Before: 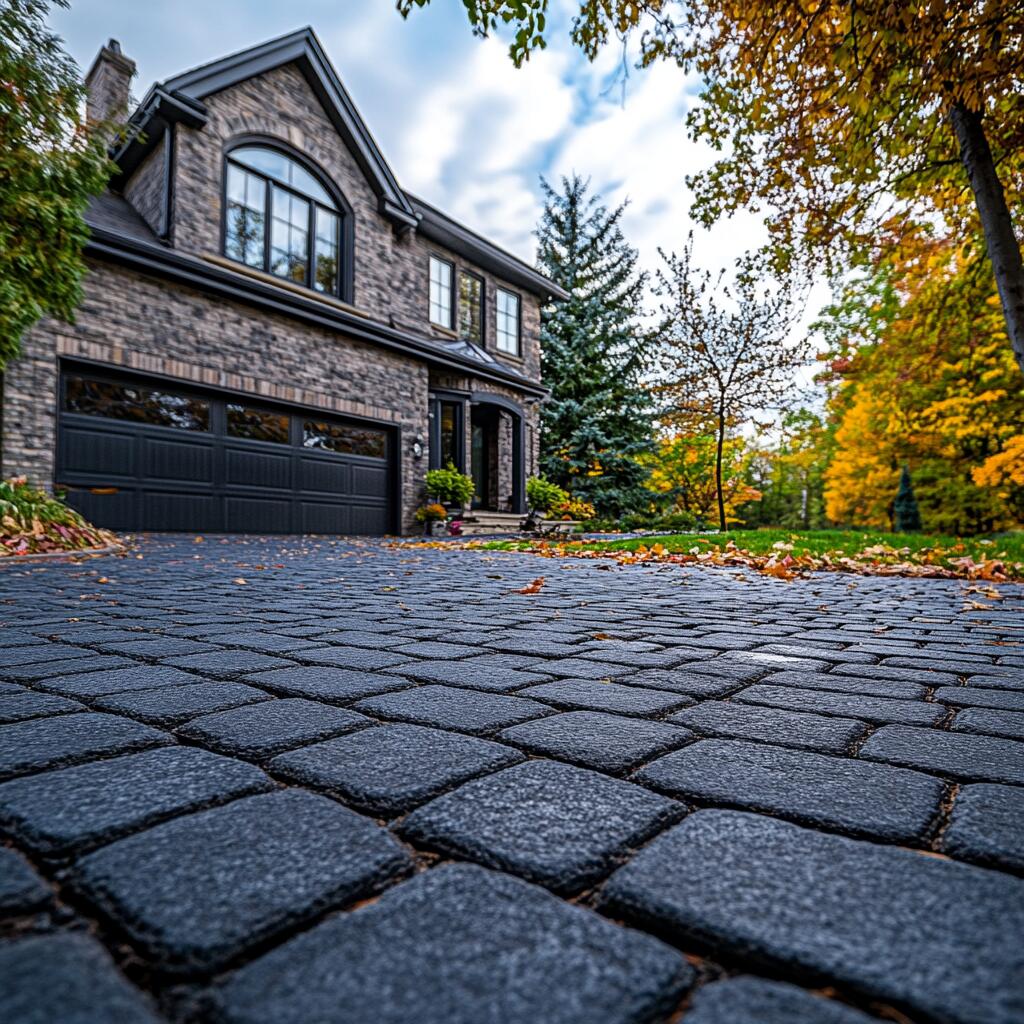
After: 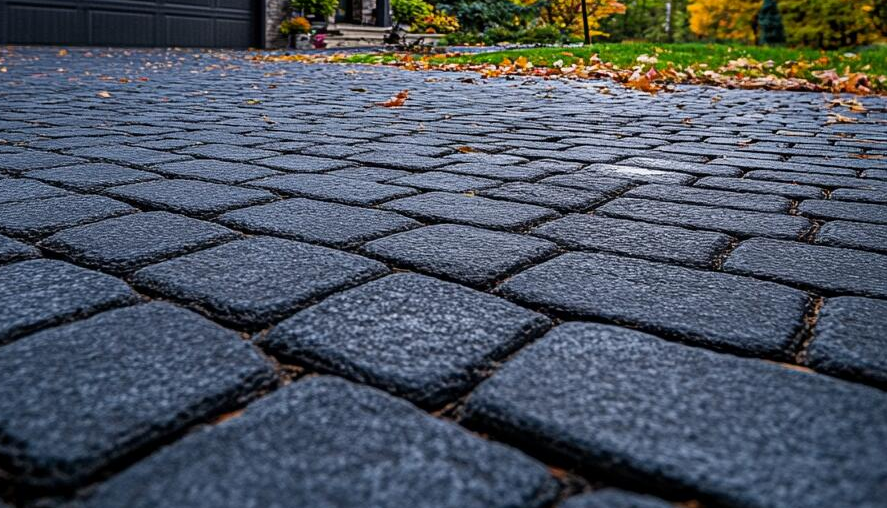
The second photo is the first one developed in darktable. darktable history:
crop and rotate: left 13.294%, top 47.645%, bottom 2.712%
